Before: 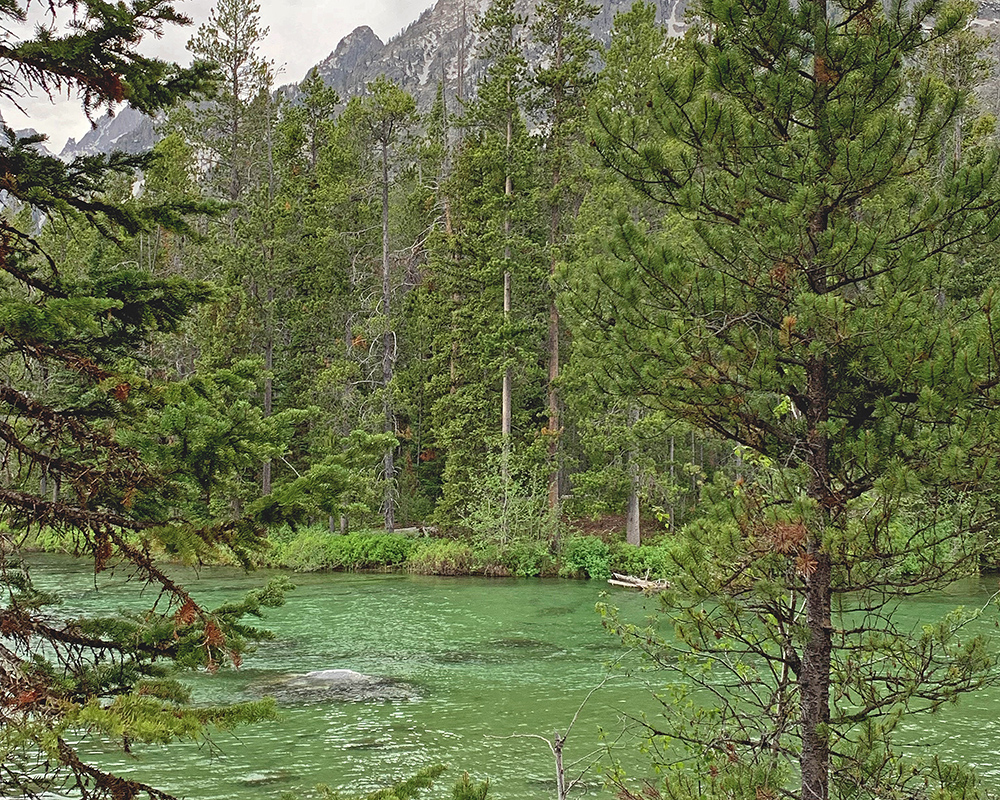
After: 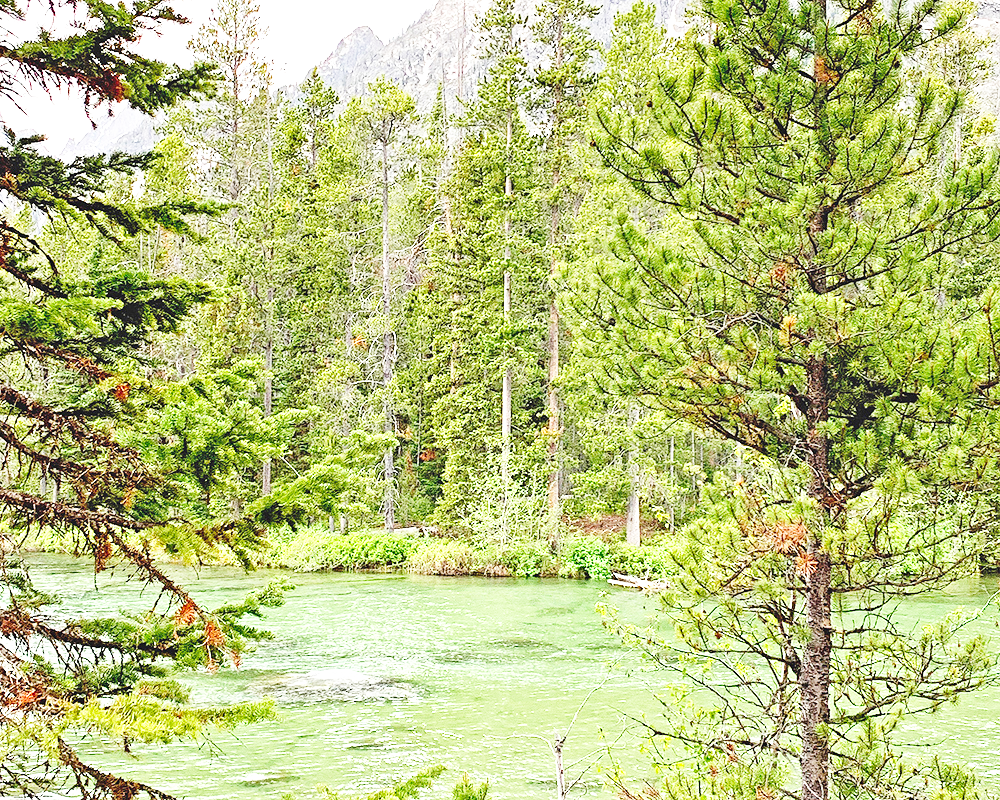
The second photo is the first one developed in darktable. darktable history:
exposure: exposure 0.95 EV, compensate highlight preservation false
base curve: curves: ch0 [(0, 0.003) (0.001, 0.002) (0.006, 0.004) (0.02, 0.022) (0.048, 0.086) (0.094, 0.234) (0.162, 0.431) (0.258, 0.629) (0.385, 0.8) (0.548, 0.918) (0.751, 0.988) (1, 1)], preserve colors none
